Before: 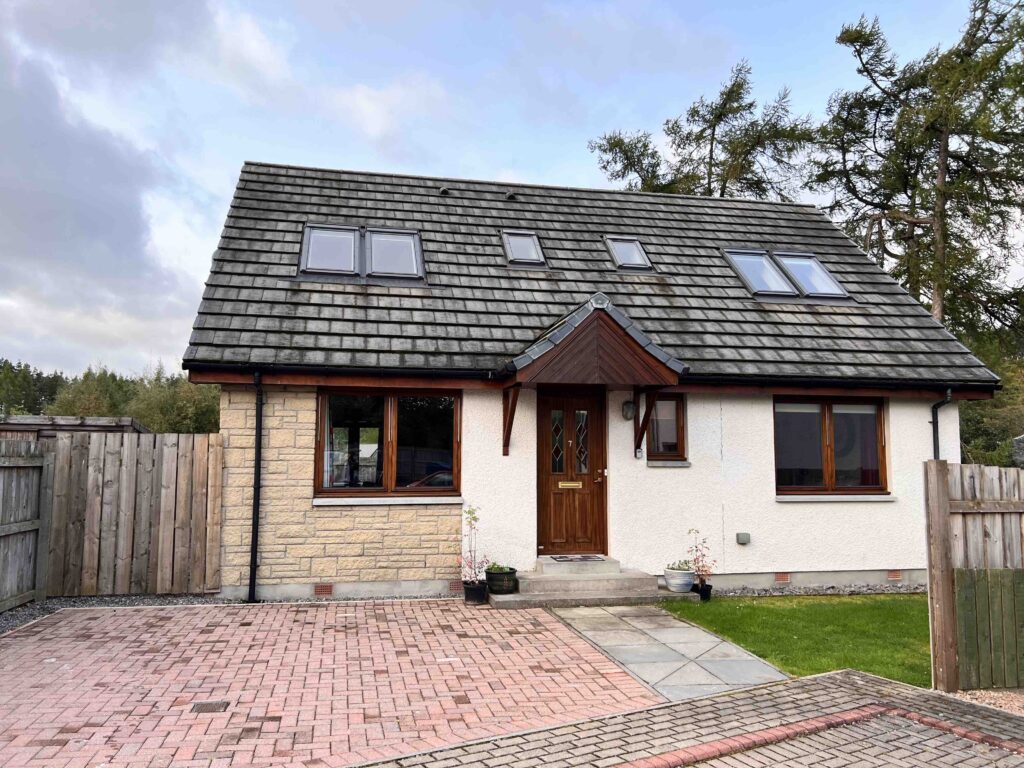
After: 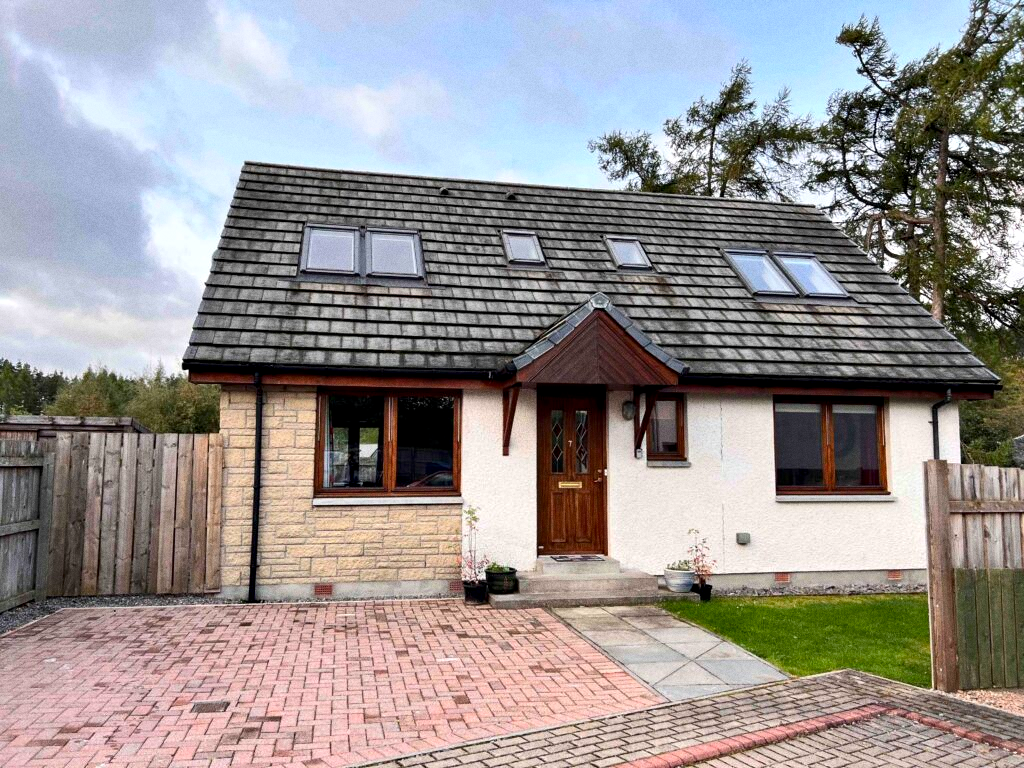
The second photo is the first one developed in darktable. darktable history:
grain: on, module defaults
contrast equalizer: octaves 7, y [[0.6 ×6], [0.55 ×6], [0 ×6], [0 ×6], [0 ×6]], mix 0.3
